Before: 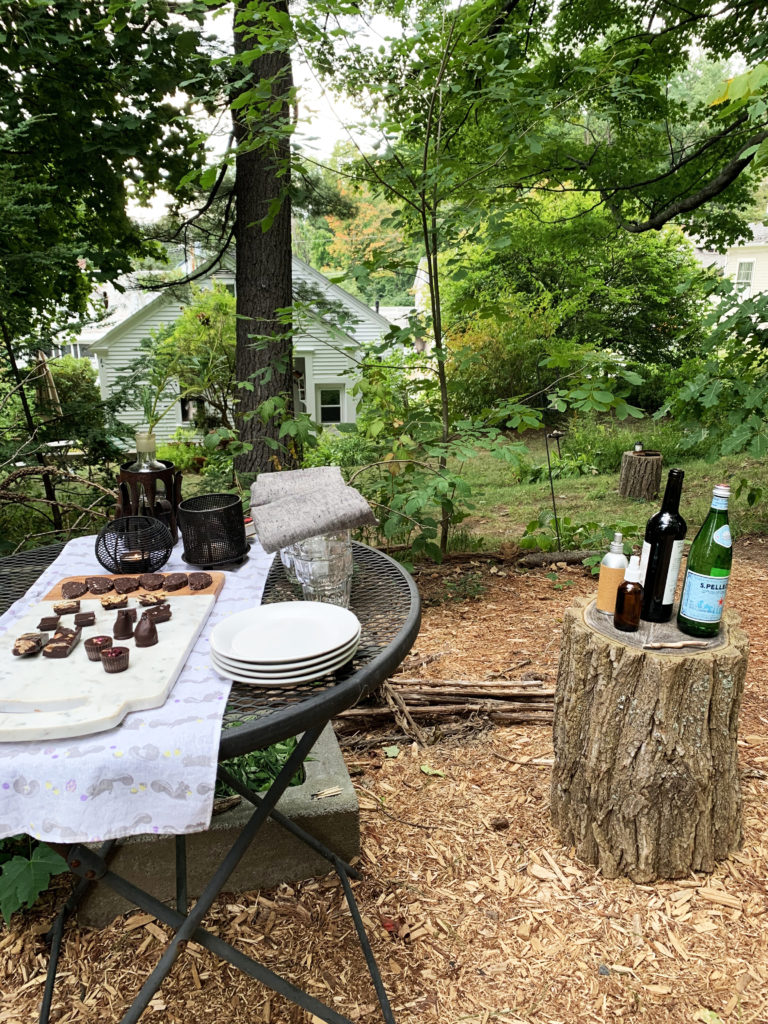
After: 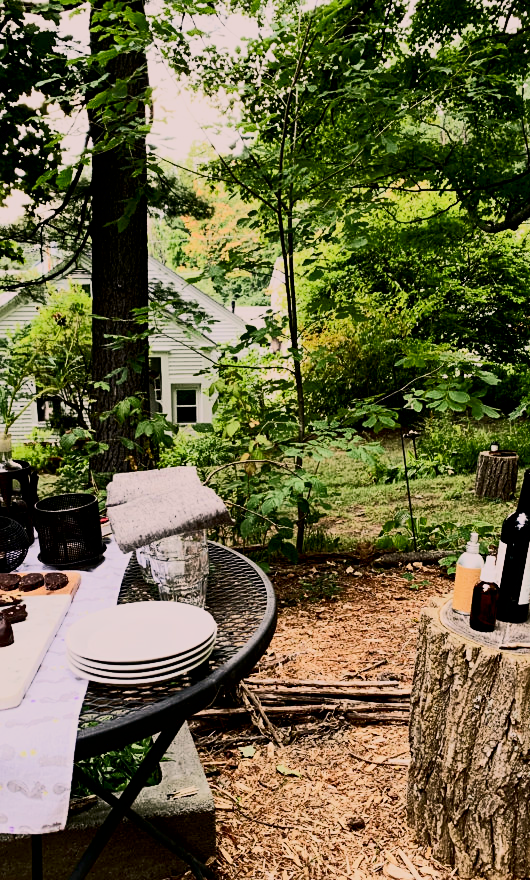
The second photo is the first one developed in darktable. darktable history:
crop: left 18.765%, right 12.136%, bottom 14.05%
exposure: black level correction 0.005, exposure 0.004 EV, compensate highlight preservation false
sharpen: amount 0.216
tone curve: curves: ch0 [(0, 0) (0.003, 0.002) (0.011, 0.002) (0.025, 0.002) (0.044, 0.007) (0.069, 0.014) (0.1, 0.026) (0.136, 0.04) (0.177, 0.061) (0.224, 0.1) (0.277, 0.151) (0.335, 0.198) (0.399, 0.272) (0.468, 0.387) (0.543, 0.553) (0.623, 0.716) (0.709, 0.8) (0.801, 0.855) (0.898, 0.897) (1, 1)], color space Lab, independent channels, preserve colors none
color correction: highlights a* 8.05, highlights b* 3.79
contrast brightness saturation: contrast 0.038, saturation 0.153
filmic rgb: black relative exposure -7.17 EV, white relative exposure 5.38 EV, threshold 5.97 EV, hardness 3.02, enable highlight reconstruction true
